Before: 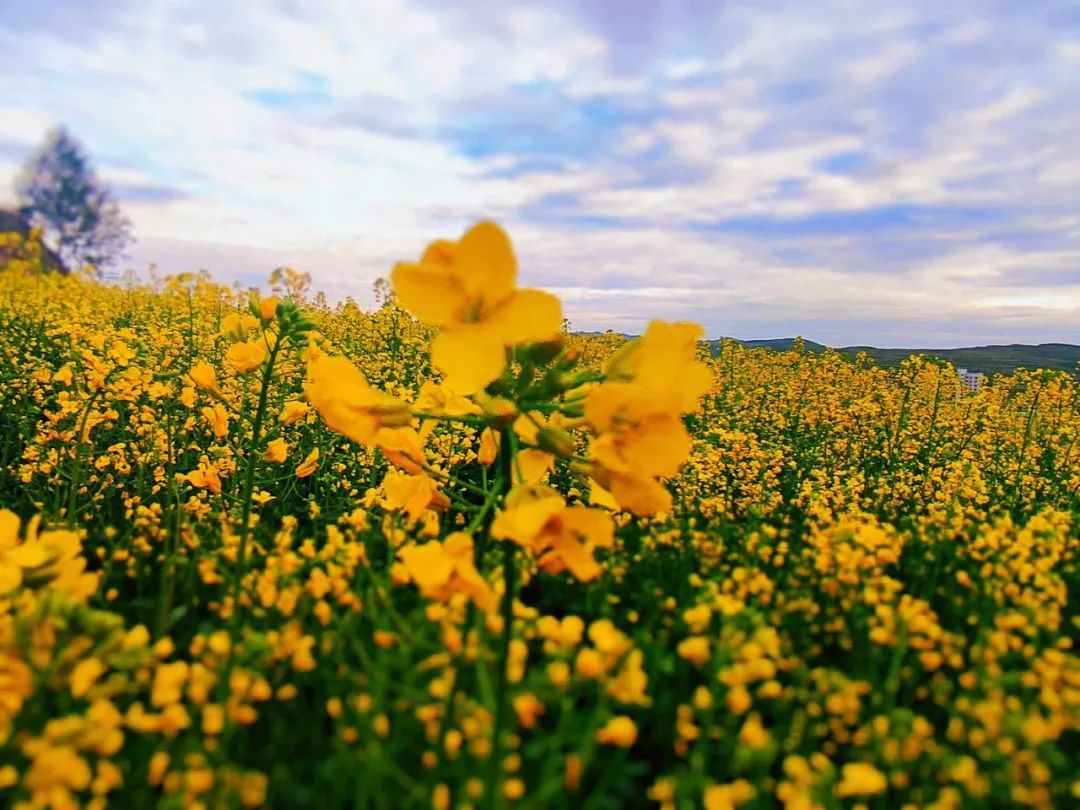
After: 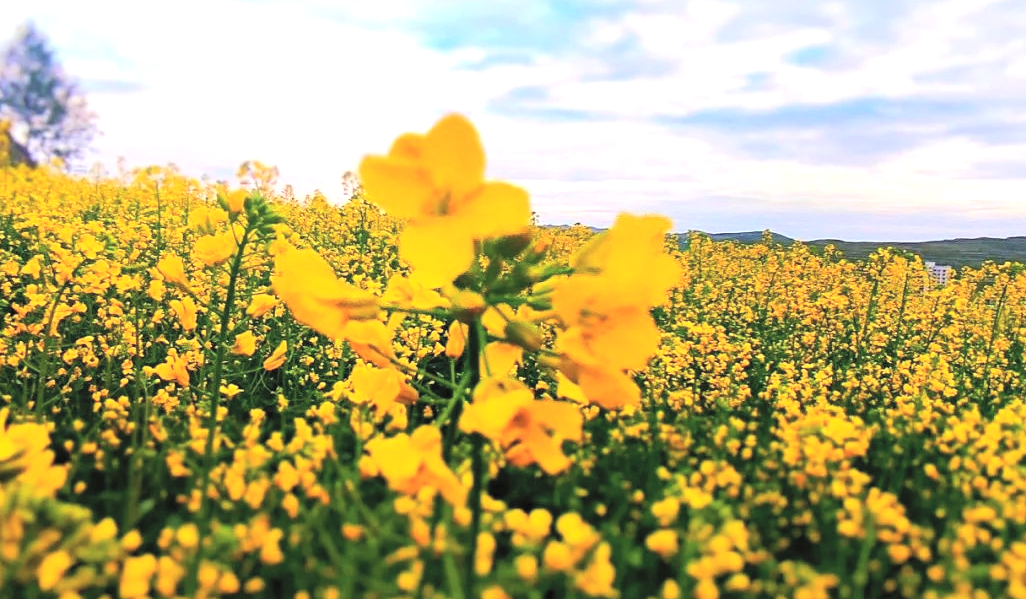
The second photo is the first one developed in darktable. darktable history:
contrast brightness saturation: brightness 0.28
tone equalizer: -8 EV -0.75 EV, -7 EV -0.7 EV, -6 EV -0.6 EV, -5 EV -0.4 EV, -3 EV 0.4 EV, -2 EV 0.6 EV, -1 EV 0.7 EV, +0 EV 0.75 EV, edges refinement/feathering 500, mask exposure compensation -1.57 EV, preserve details no
crop and rotate: left 2.991%, top 13.302%, right 1.981%, bottom 12.636%
